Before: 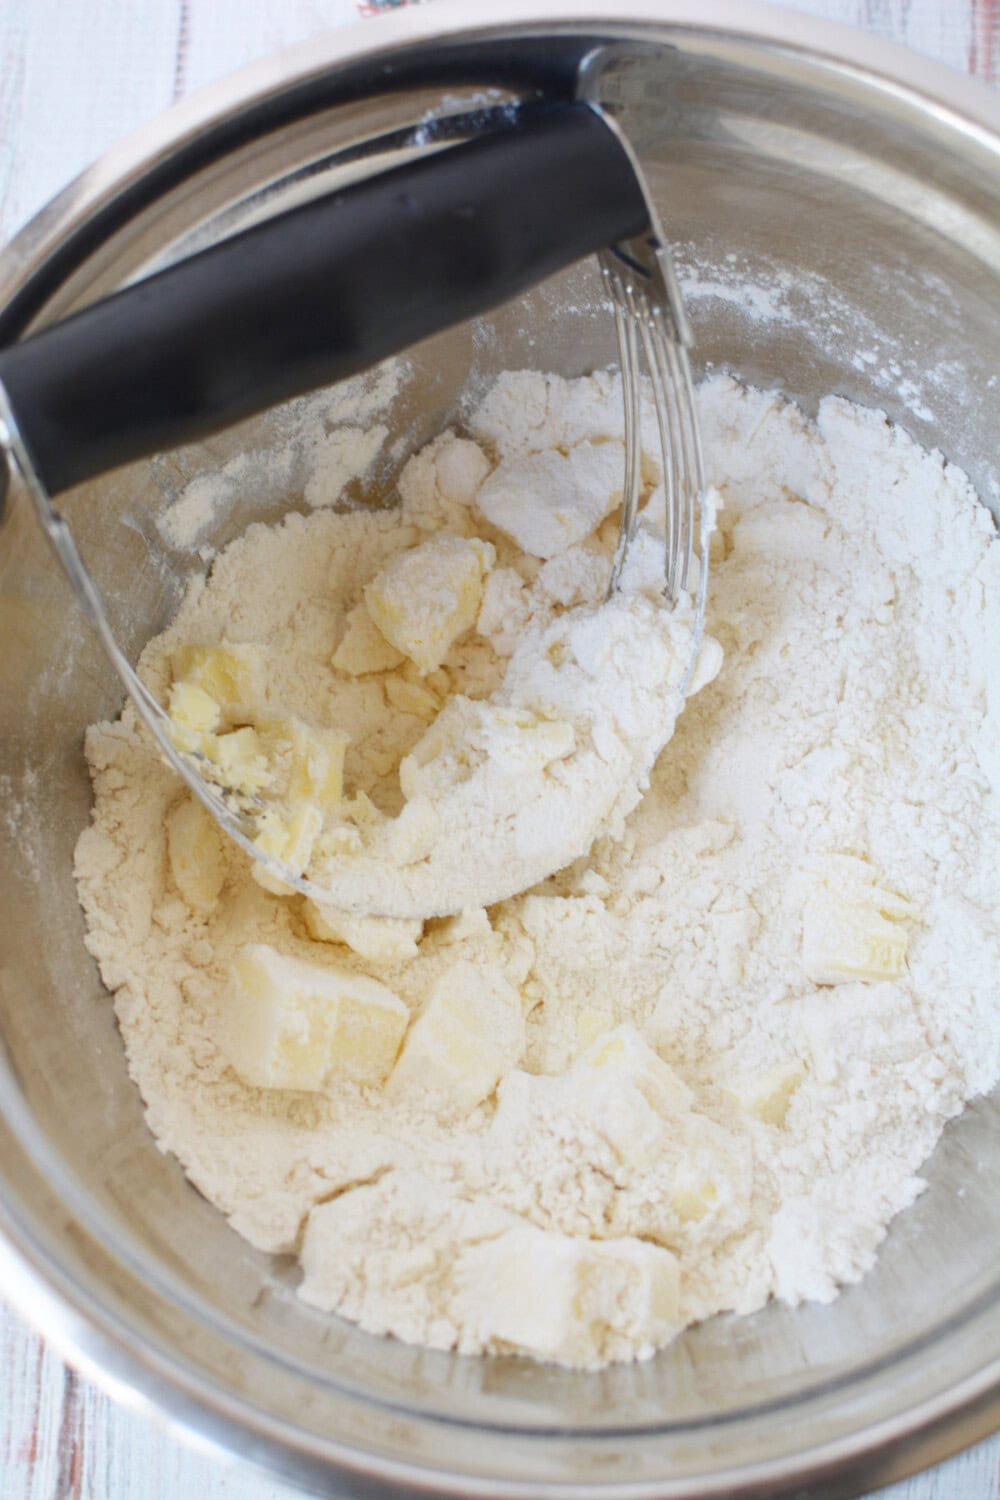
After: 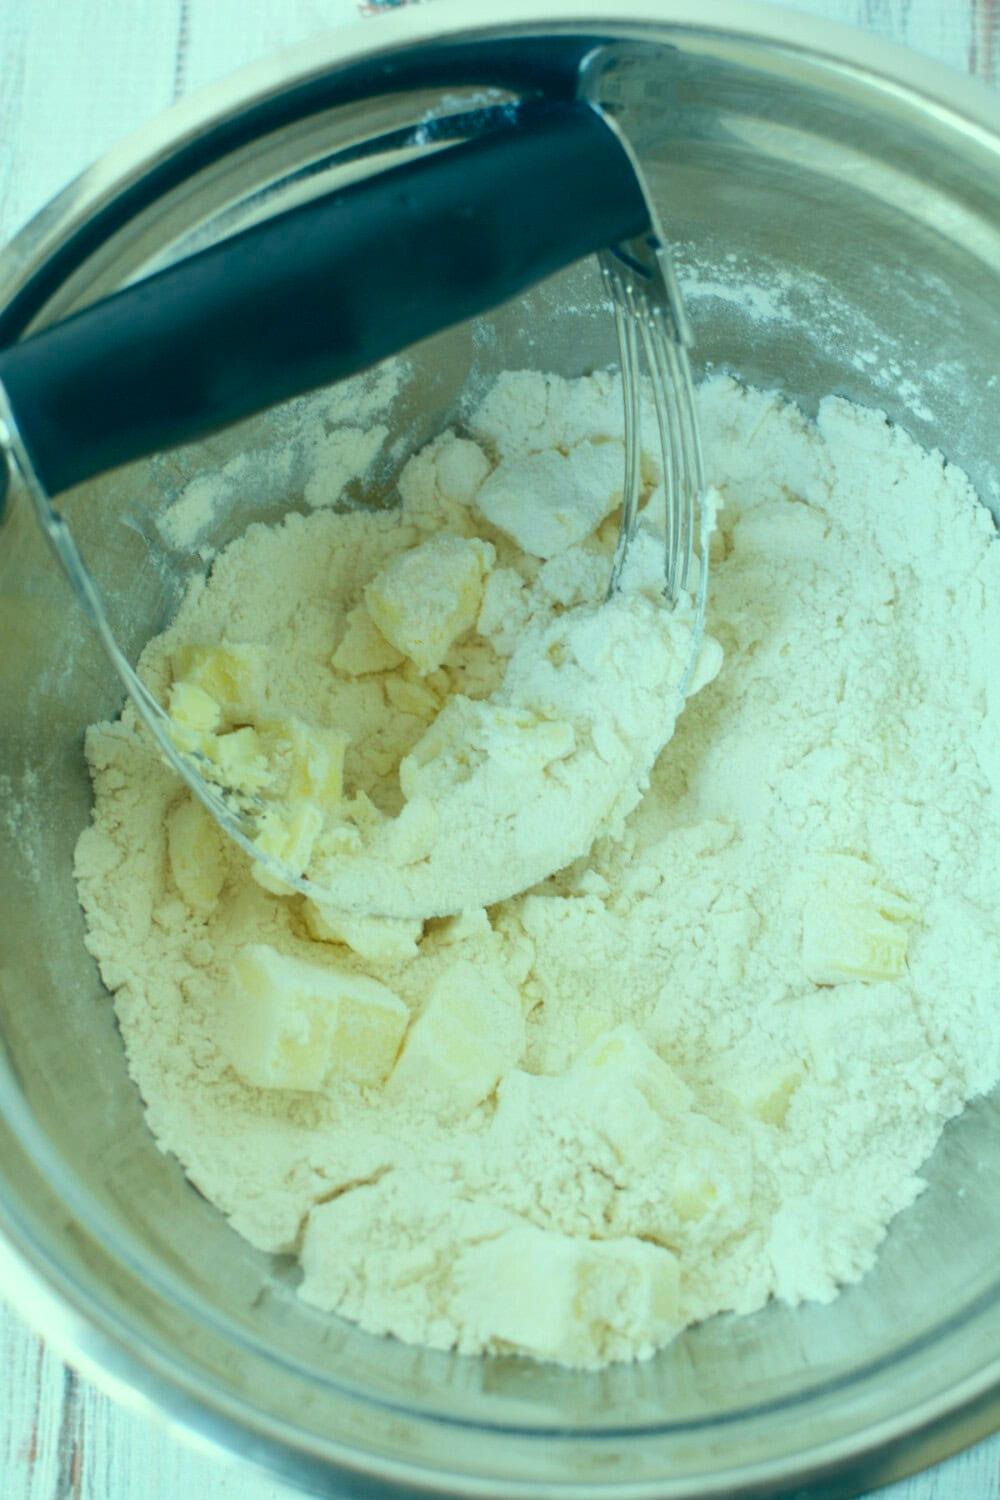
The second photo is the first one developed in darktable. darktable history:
color correction: highlights a* -19.7, highlights b* 9.8, shadows a* -20.59, shadows b* -10.95
